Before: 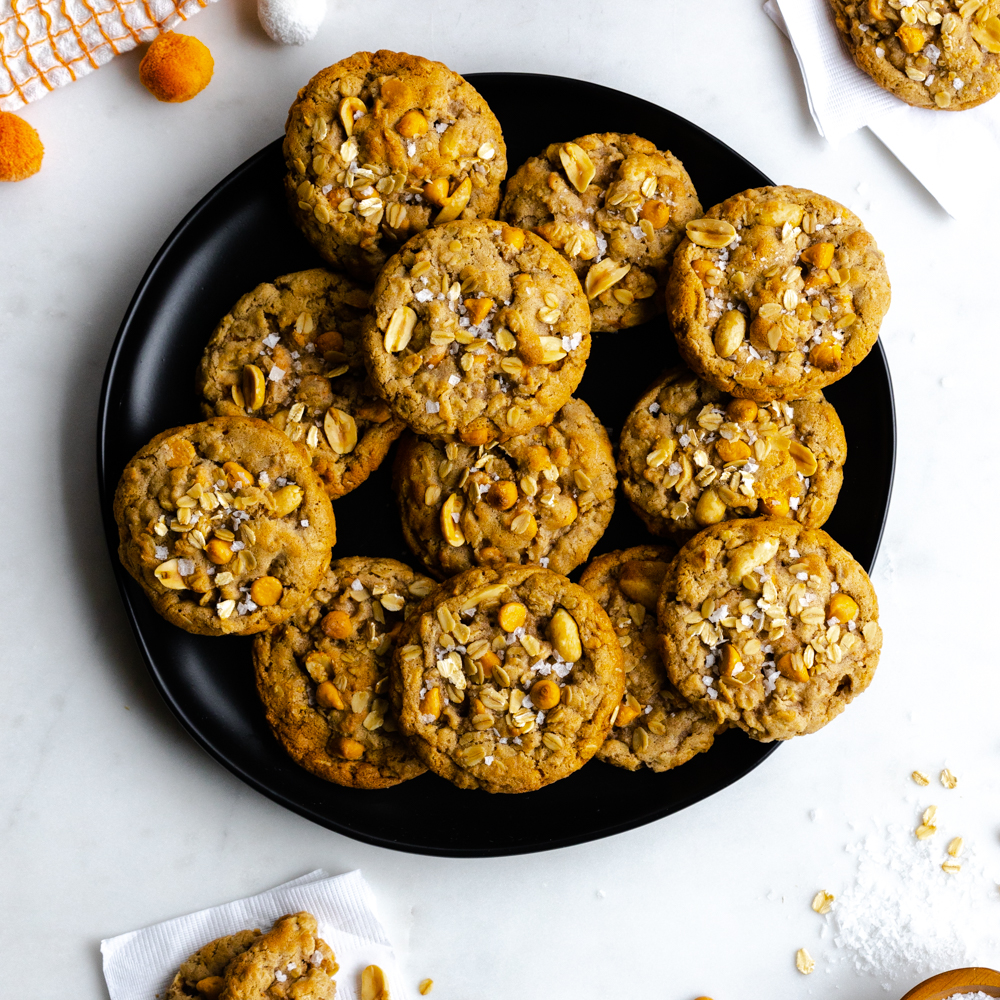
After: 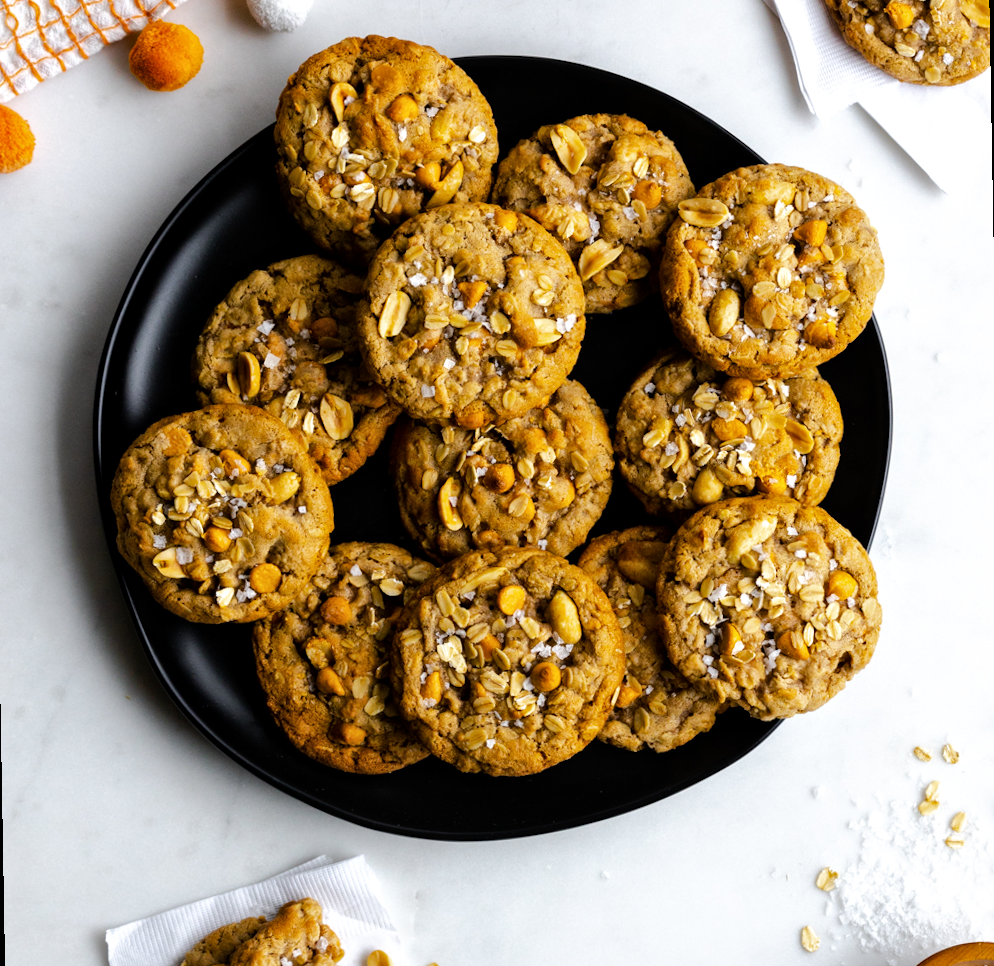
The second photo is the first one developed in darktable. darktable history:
local contrast: mode bilateral grid, contrast 28, coarseness 16, detail 115%, midtone range 0.2
rotate and perspective: rotation -1°, crop left 0.011, crop right 0.989, crop top 0.025, crop bottom 0.975
exposure: compensate highlight preservation false
